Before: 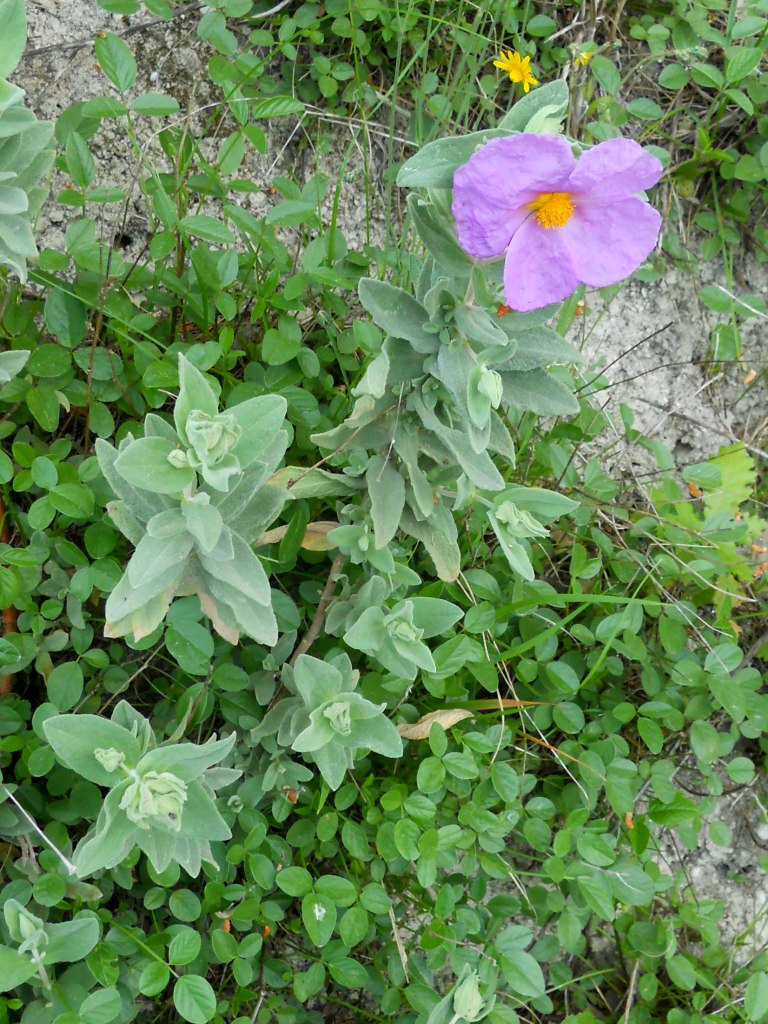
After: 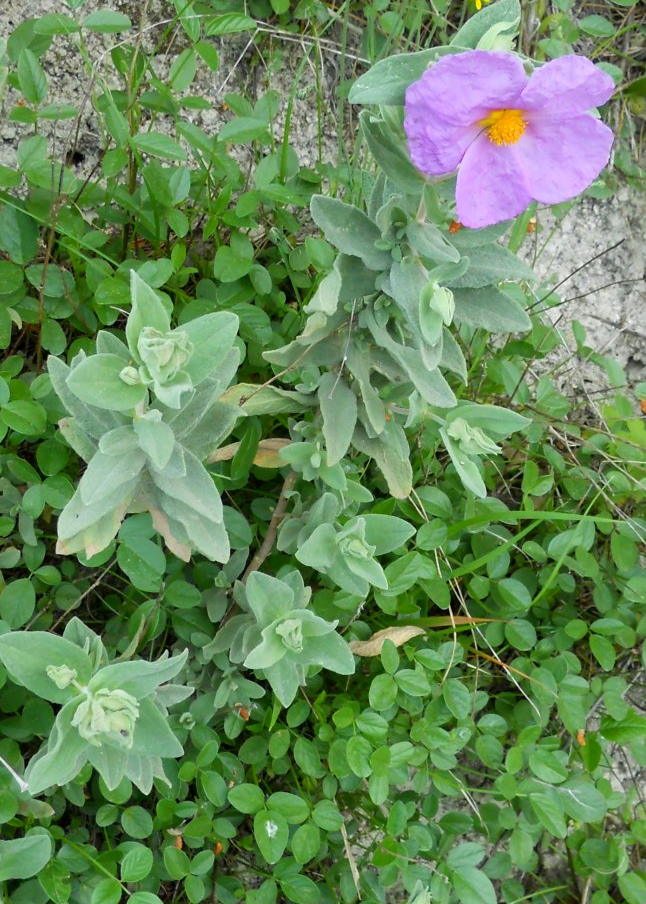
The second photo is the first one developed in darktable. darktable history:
crop: left 6.268%, top 8.108%, right 9.542%, bottom 3.564%
